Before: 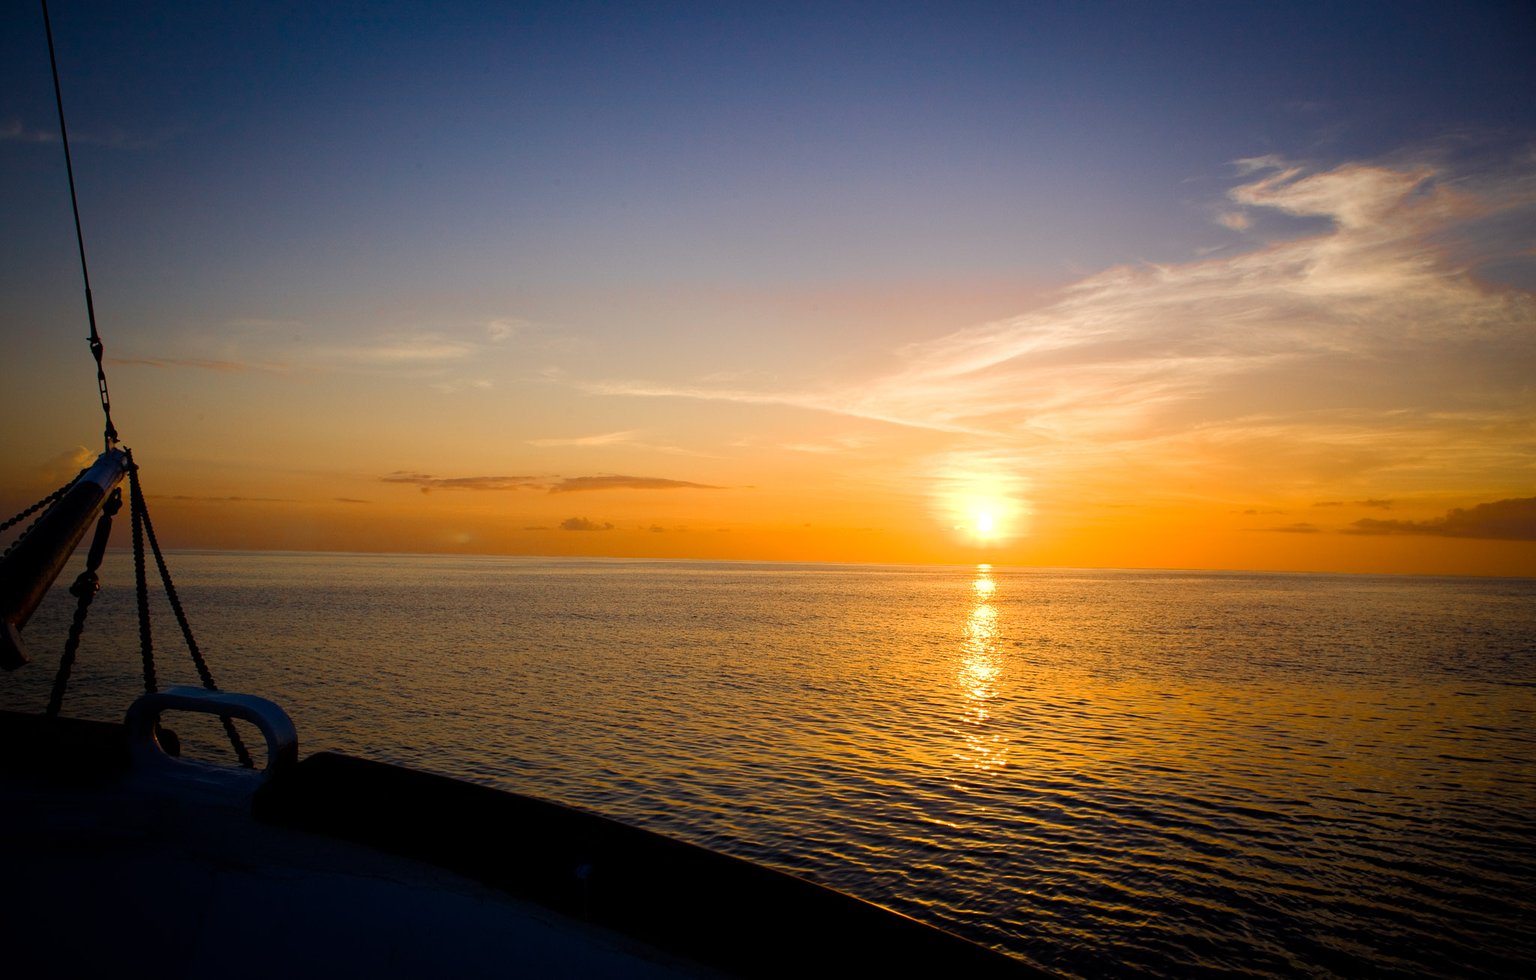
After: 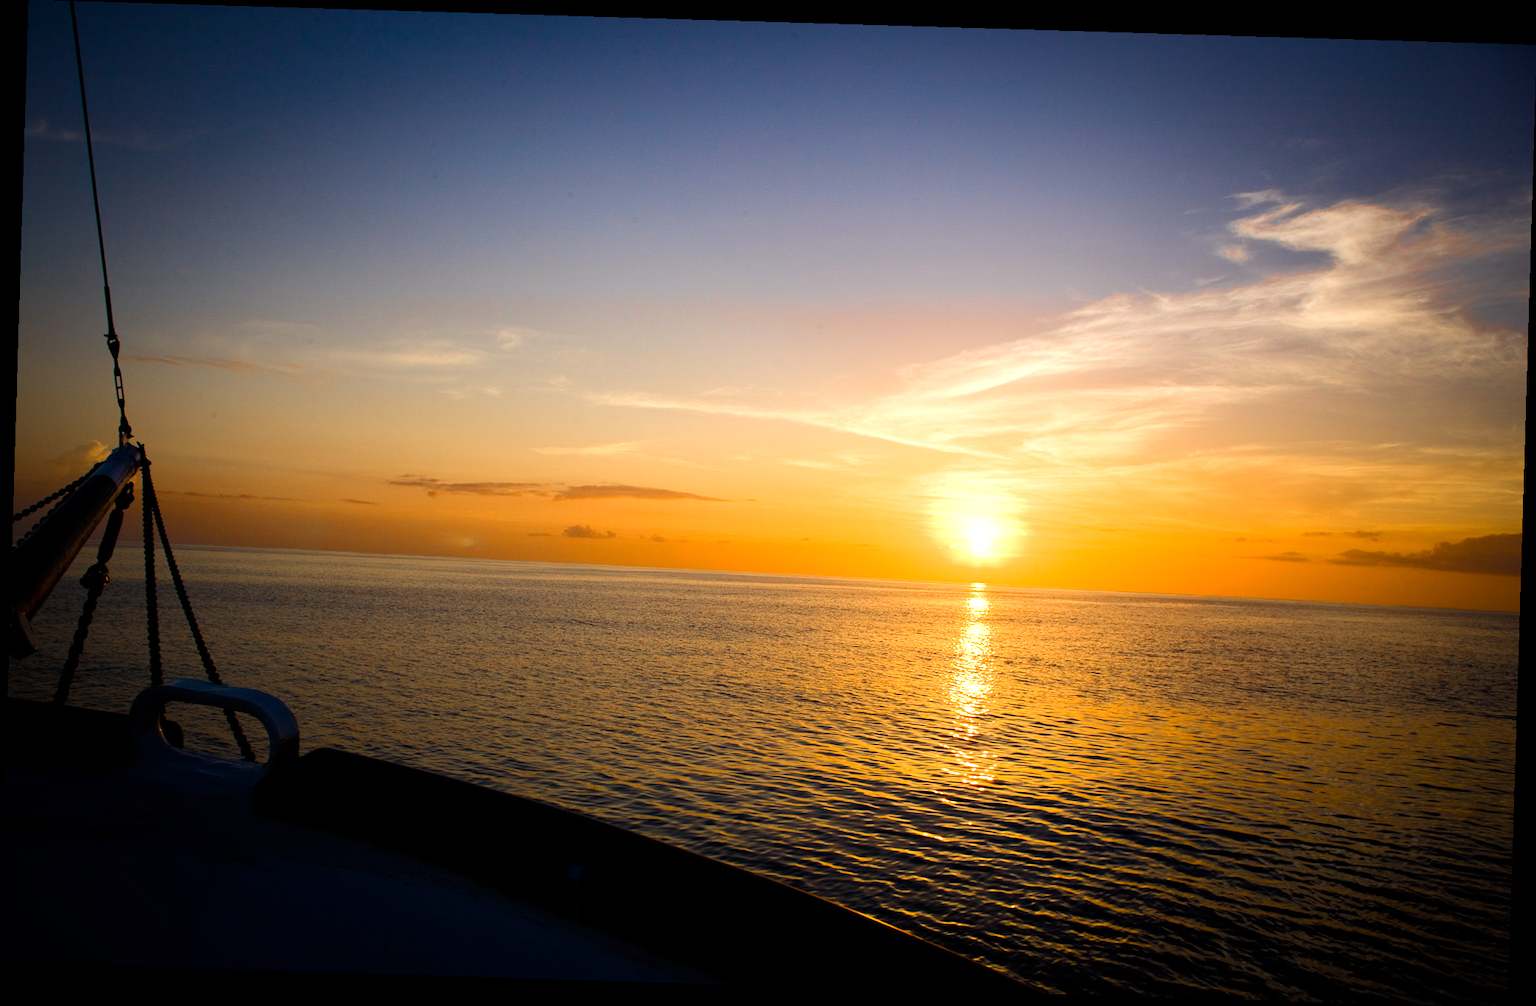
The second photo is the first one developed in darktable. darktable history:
tone equalizer: -8 EV -0.417 EV, -7 EV -0.389 EV, -6 EV -0.333 EV, -5 EV -0.222 EV, -3 EV 0.222 EV, -2 EV 0.333 EV, -1 EV 0.389 EV, +0 EV 0.417 EV, edges refinement/feathering 500, mask exposure compensation -1.57 EV, preserve details no
rotate and perspective: rotation 1.72°, automatic cropping off
